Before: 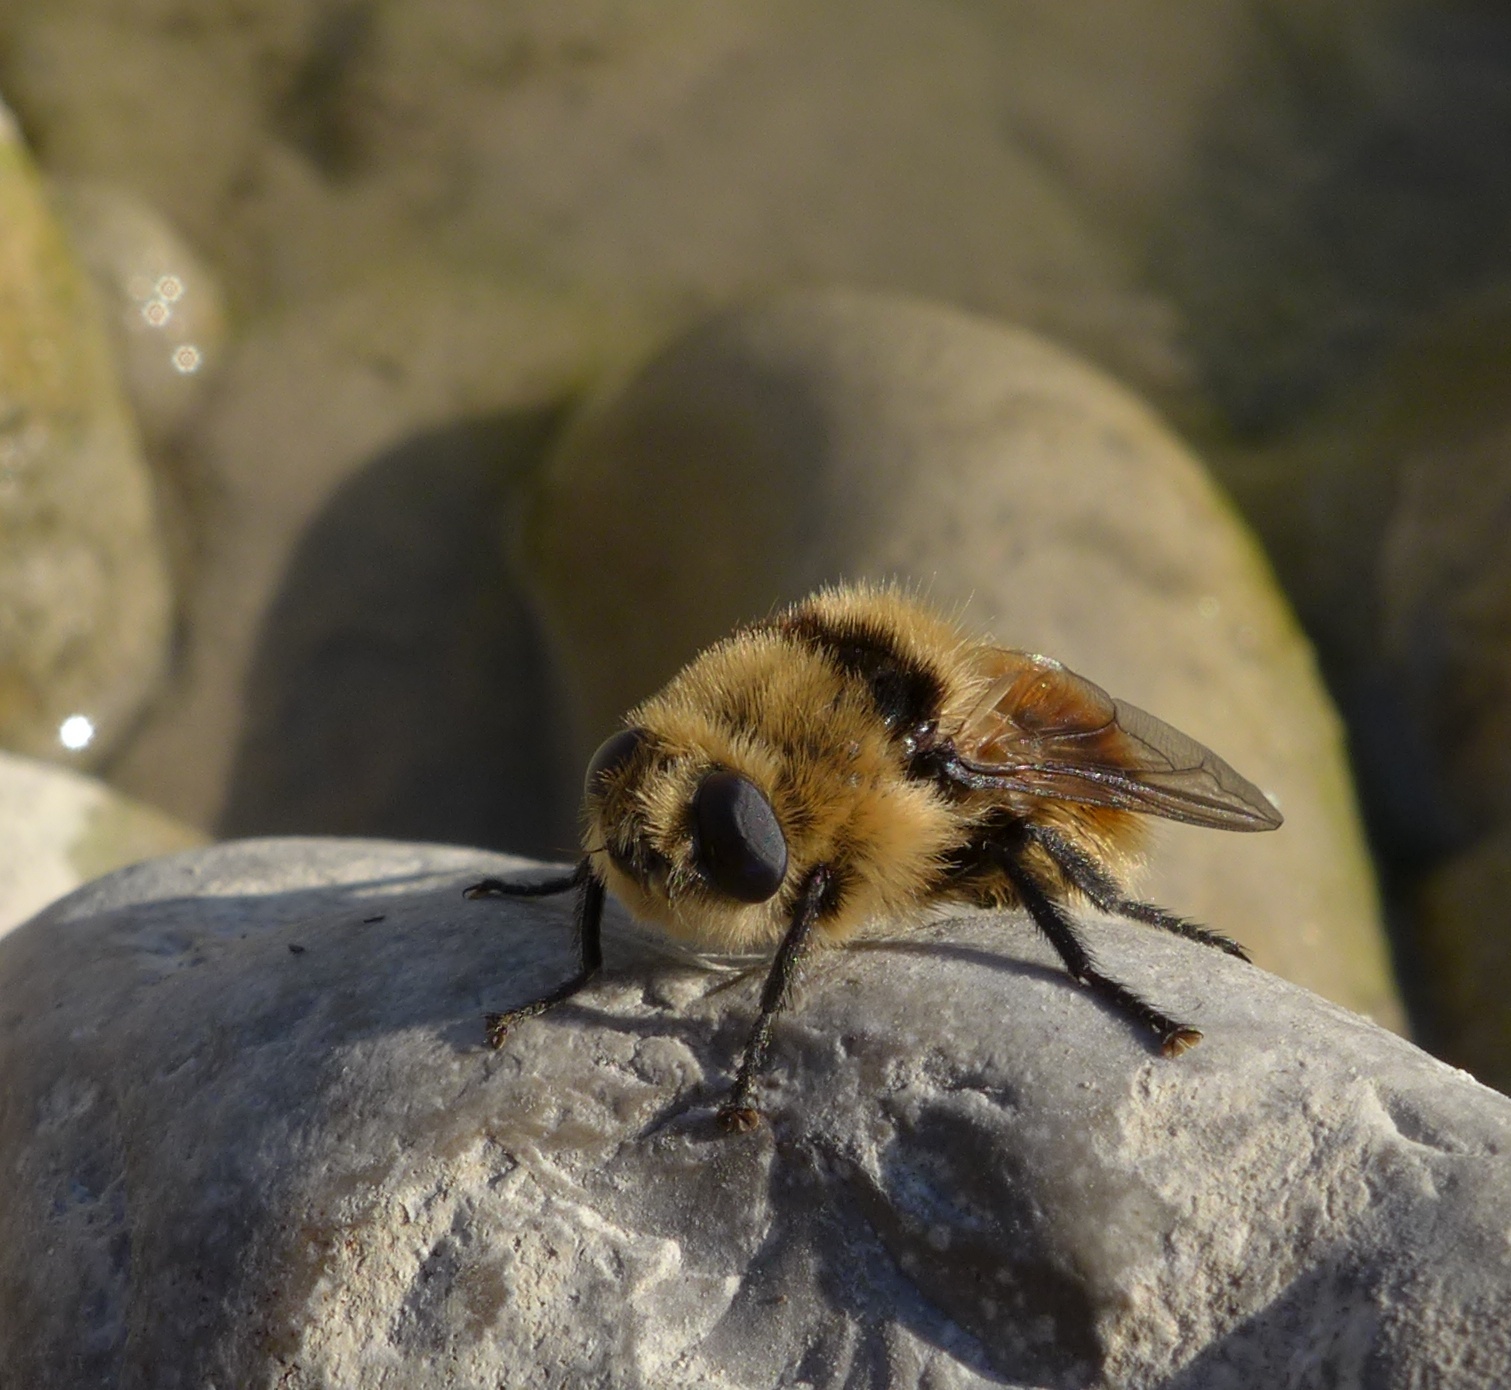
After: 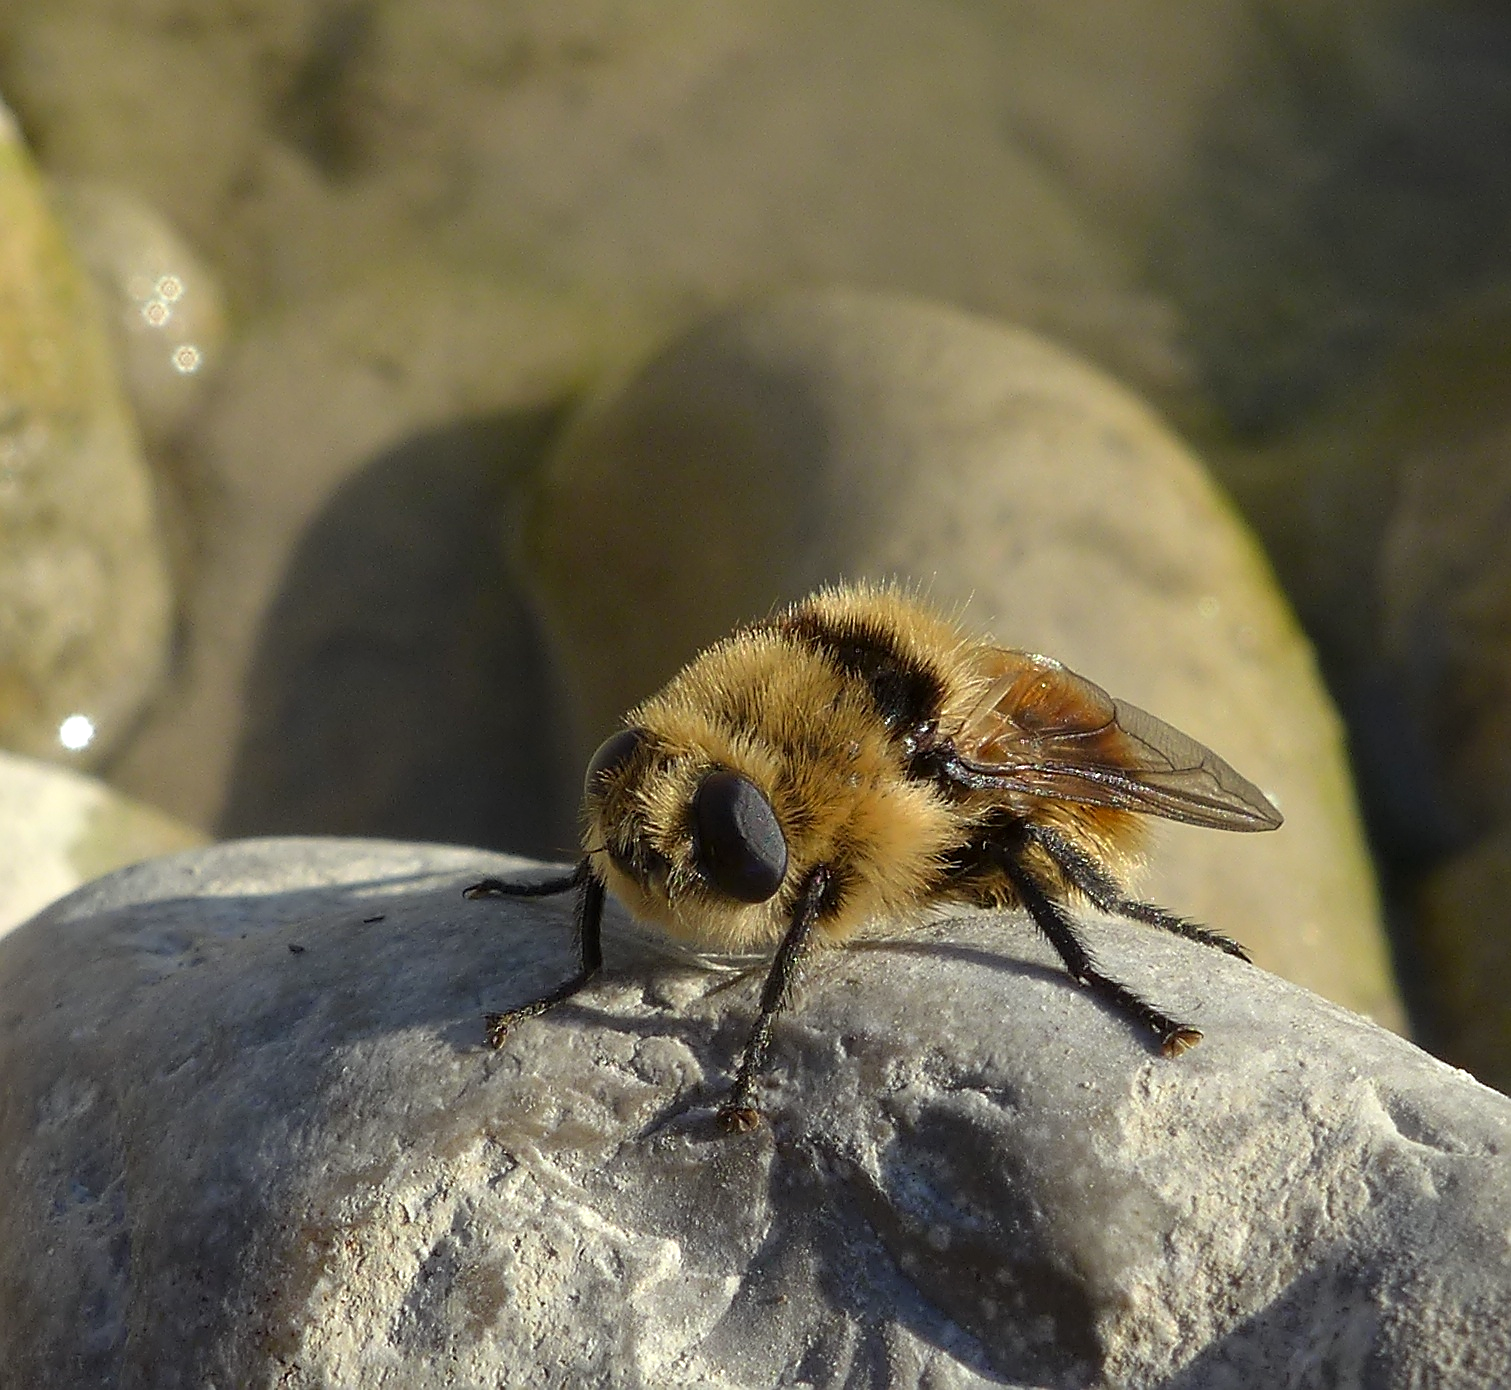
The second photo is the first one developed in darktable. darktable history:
color correction: highlights a* -2.51, highlights b* 2.43
exposure: exposure 0.298 EV, compensate highlight preservation false
sharpen: radius 1.394, amount 1.251, threshold 0.802
